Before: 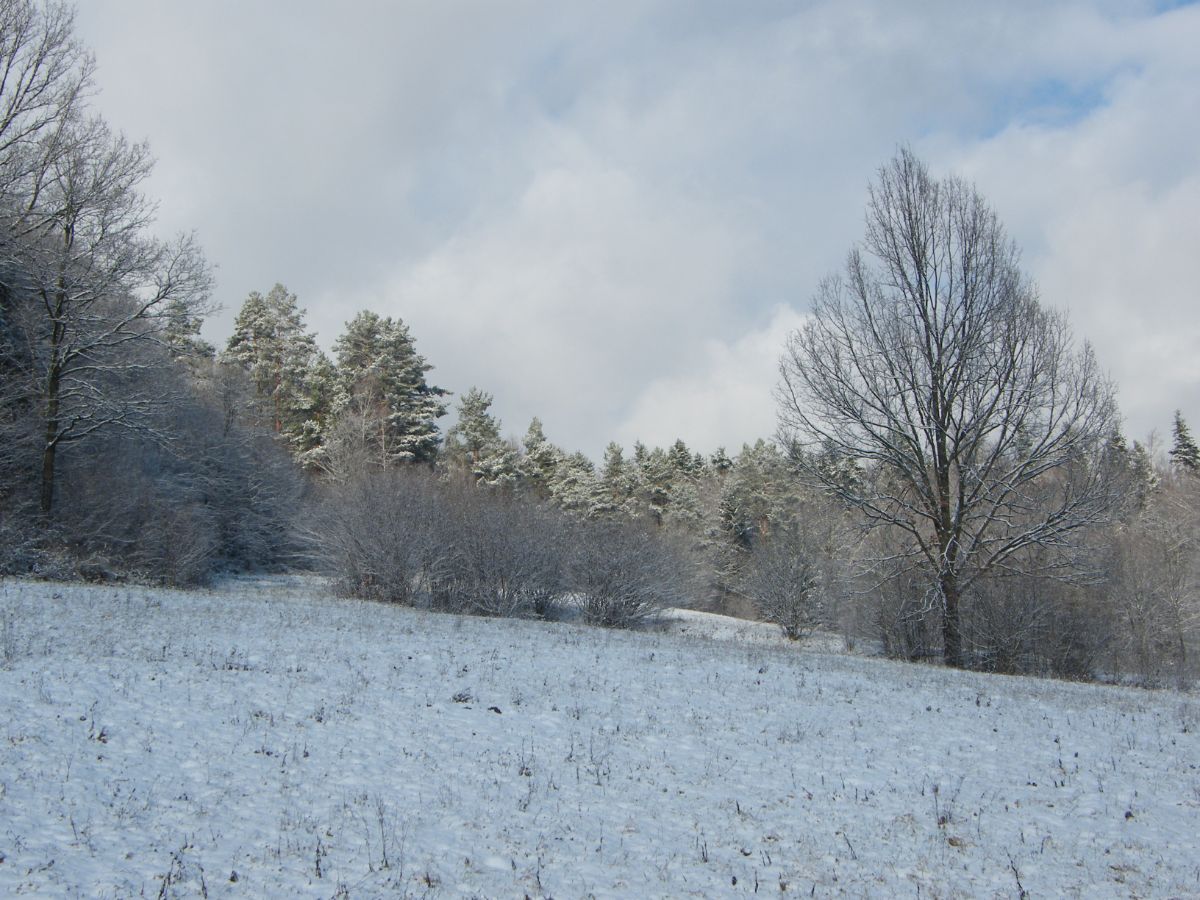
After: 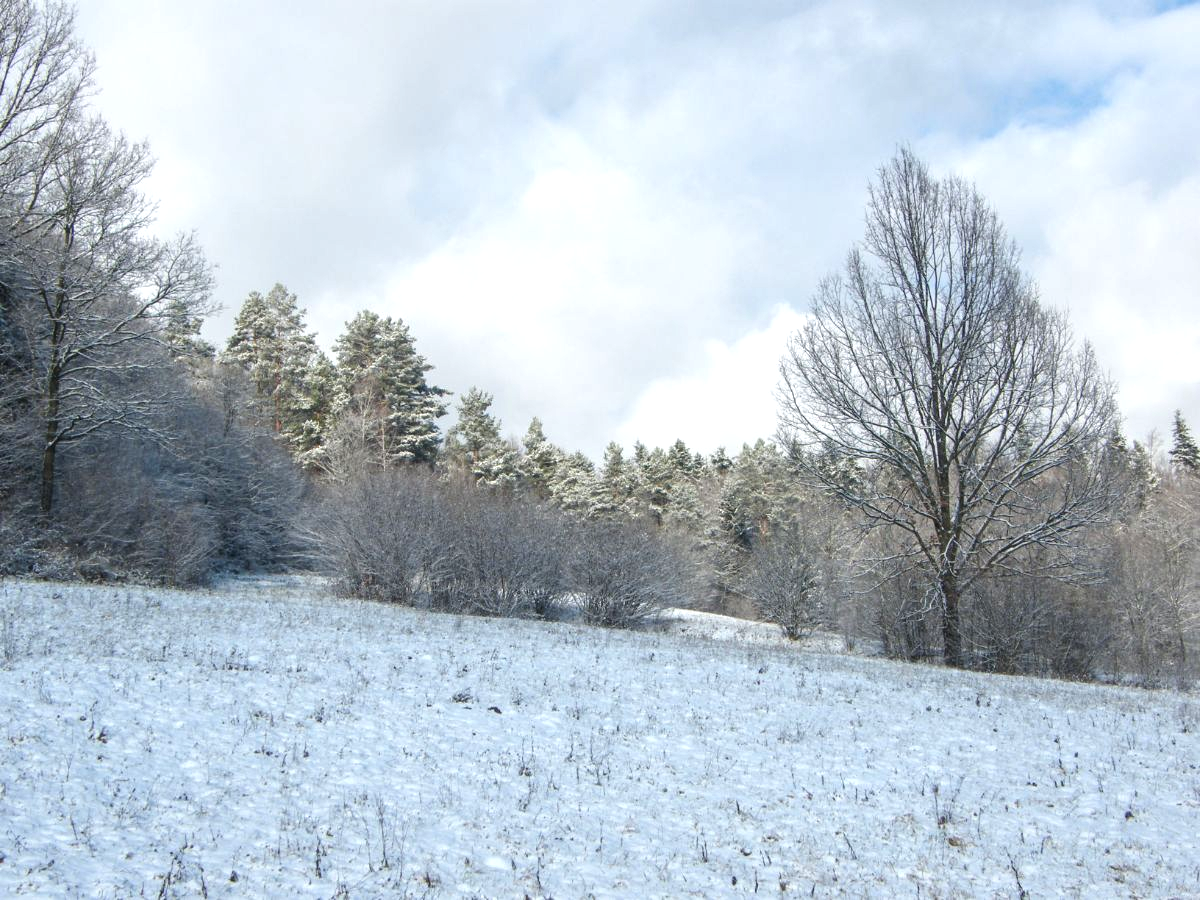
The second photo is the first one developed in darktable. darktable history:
local contrast: on, module defaults
exposure: black level correction 0, exposure 0.698 EV, compensate highlight preservation false
